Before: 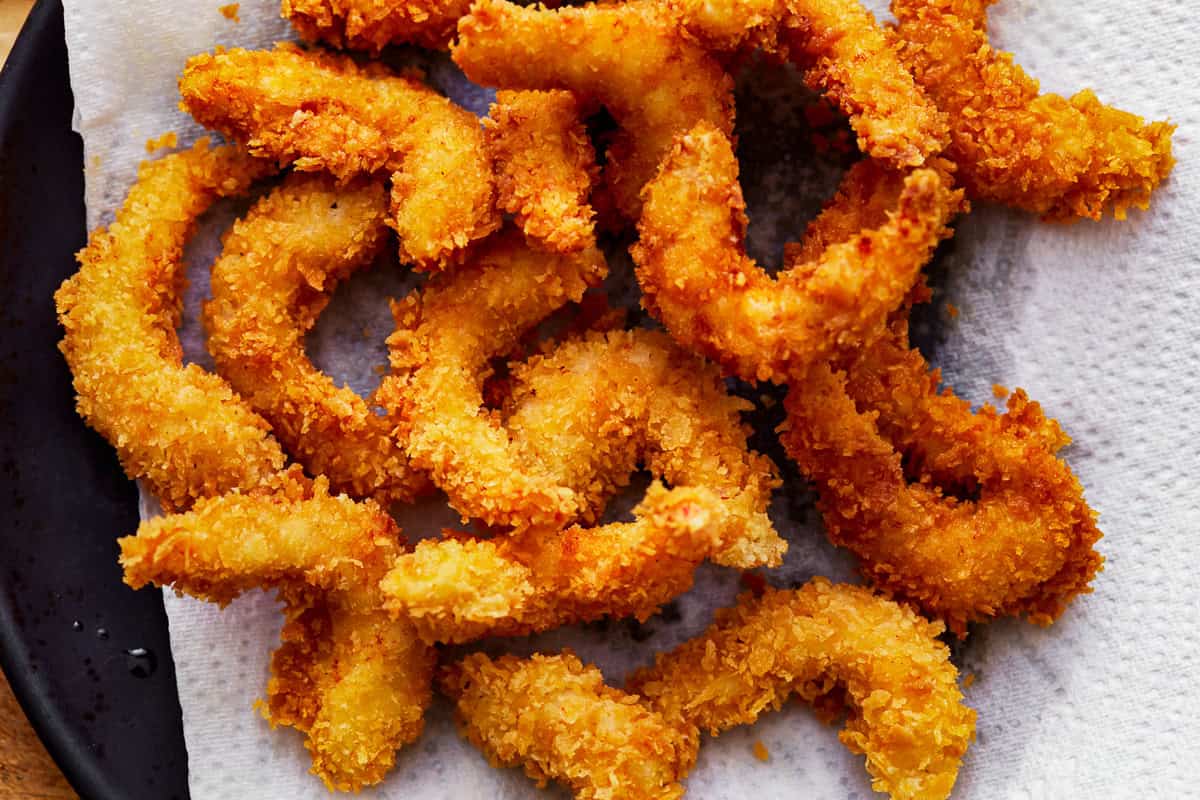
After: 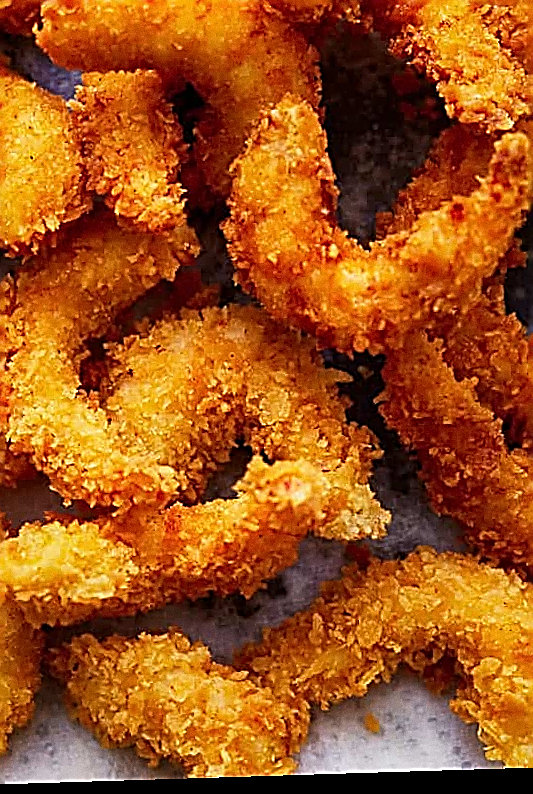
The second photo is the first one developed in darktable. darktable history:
rotate and perspective: rotation -2.22°, lens shift (horizontal) -0.022, automatic cropping off
crop: left 33.452%, top 6.025%, right 23.155%
tone equalizer: on, module defaults
grain: coarseness 0.09 ISO
sharpen: amount 1.861
